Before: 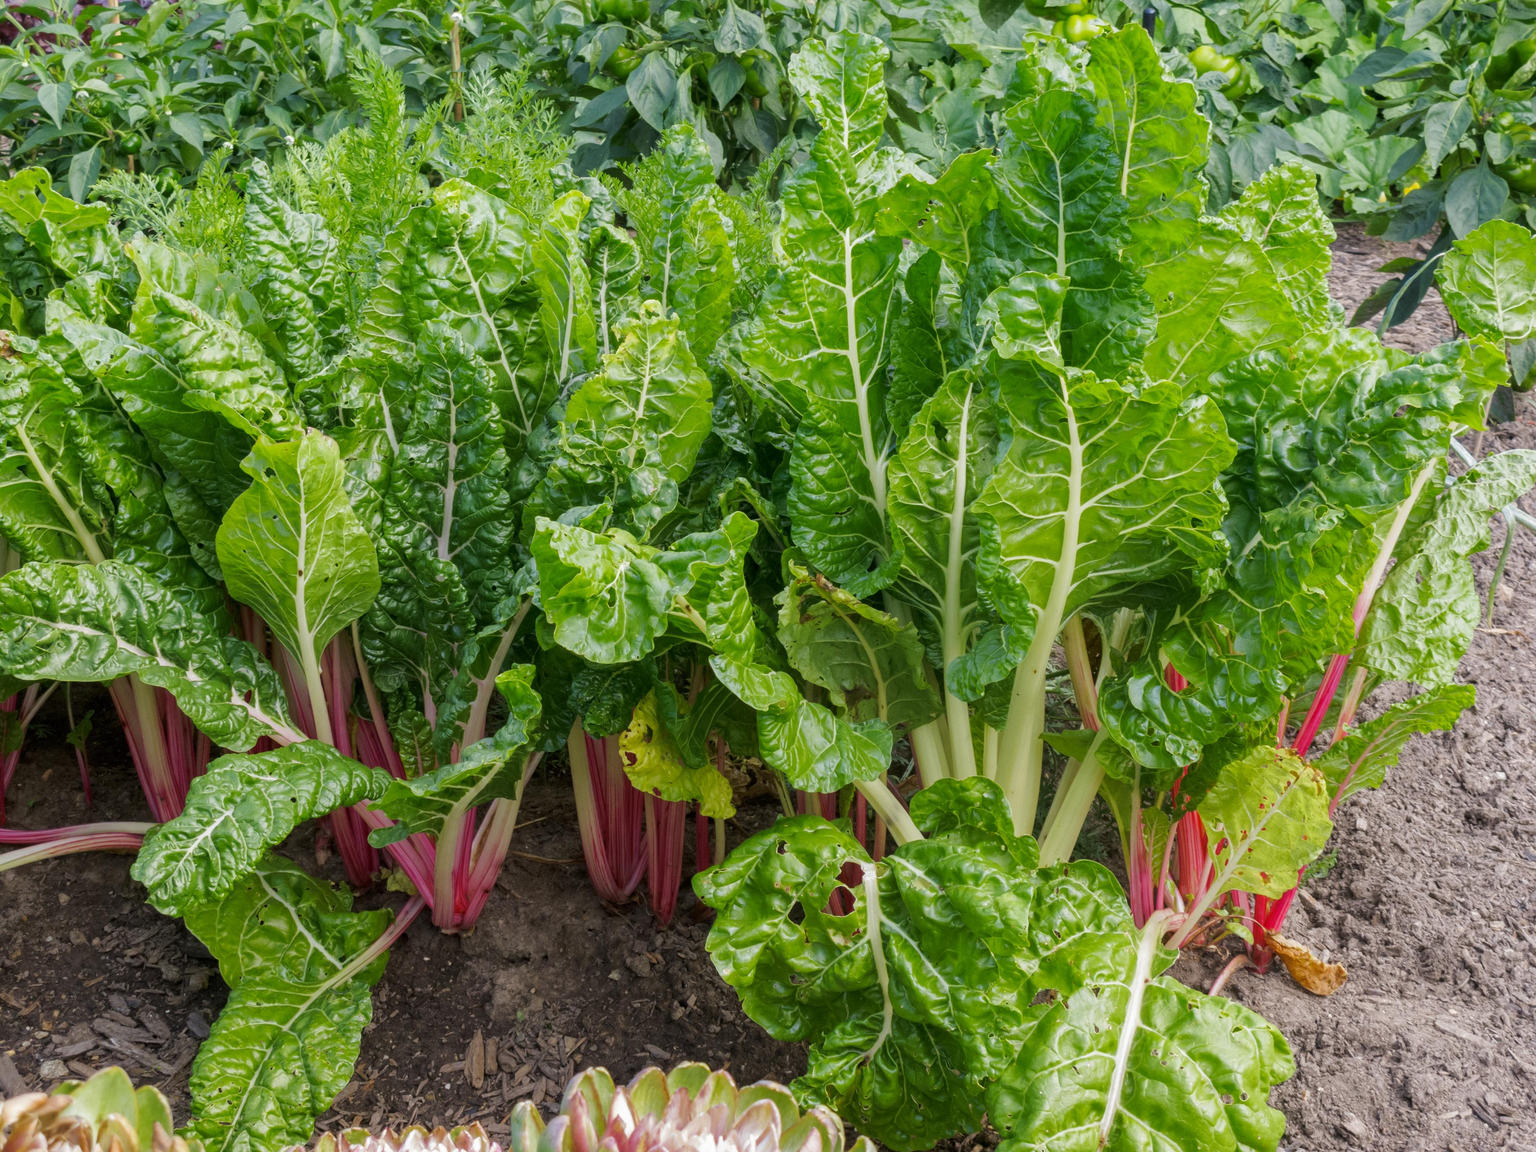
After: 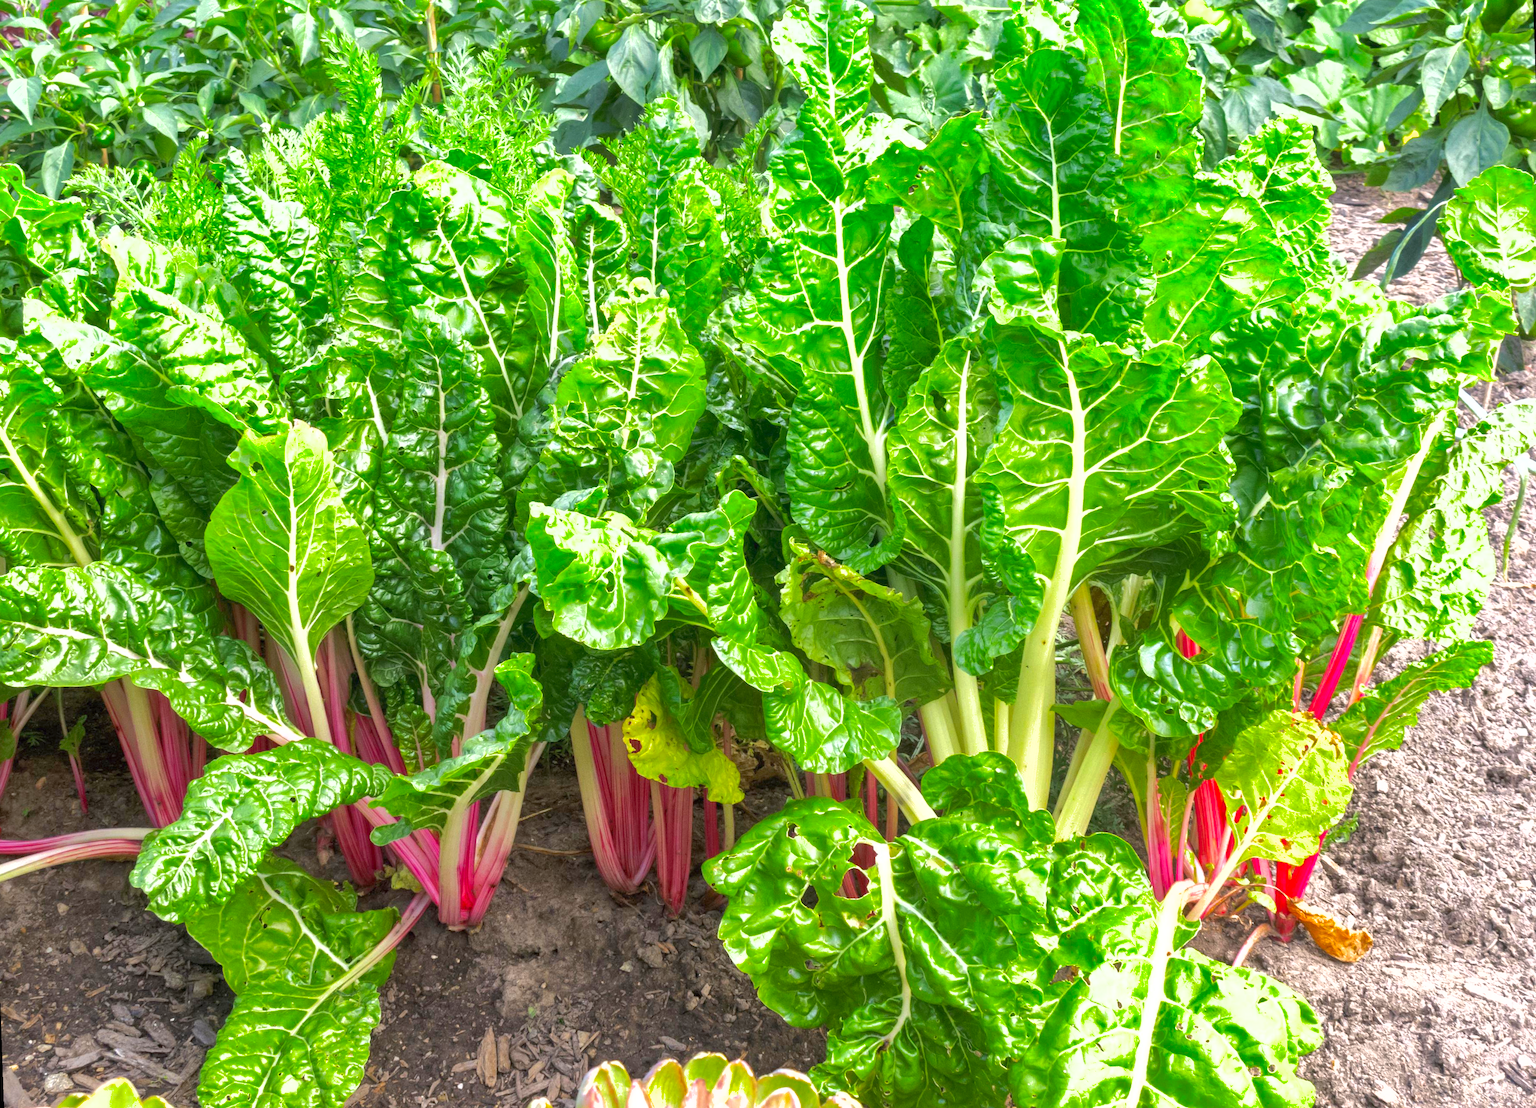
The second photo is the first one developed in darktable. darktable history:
exposure: black level correction 0, exposure 1.2 EV, compensate exposure bias true, compensate highlight preservation false
tone equalizer: on, module defaults
vibrance: vibrance 75%
shadows and highlights: on, module defaults
rotate and perspective: rotation -2°, crop left 0.022, crop right 0.978, crop top 0.049, crop bottom 0.951
